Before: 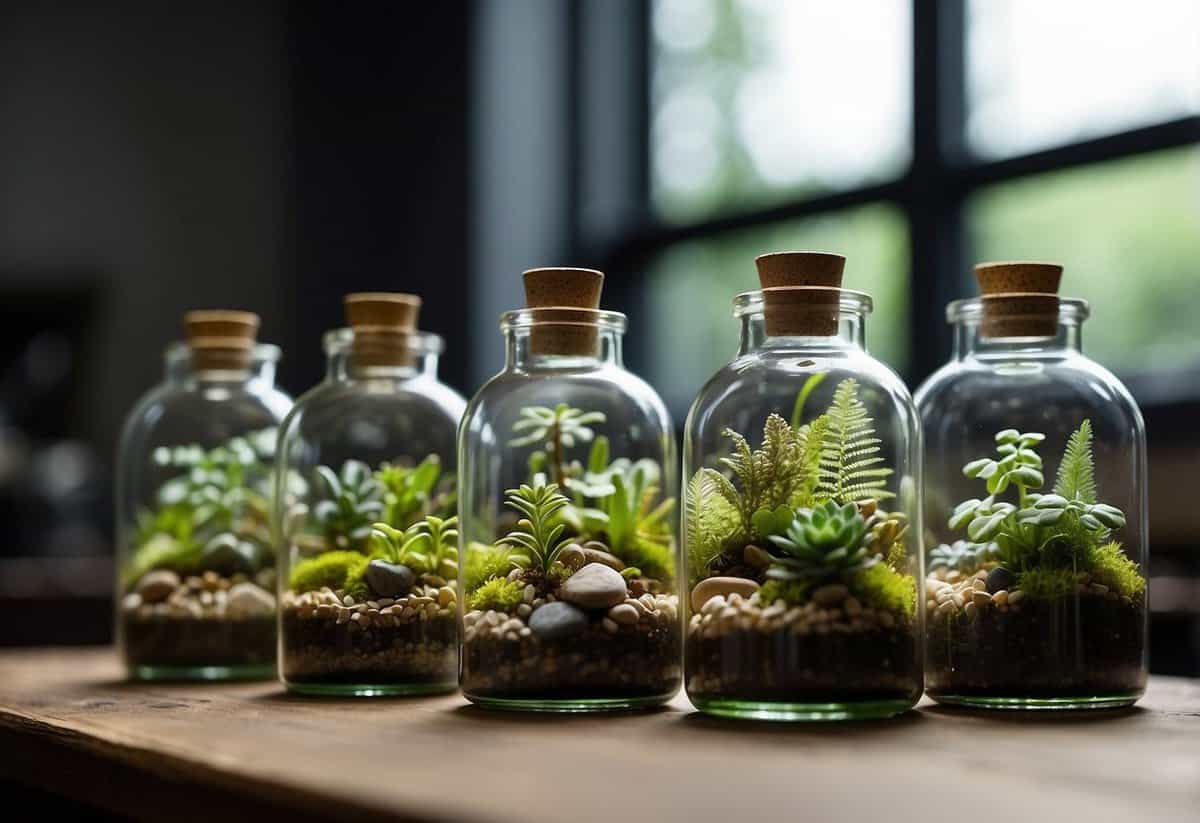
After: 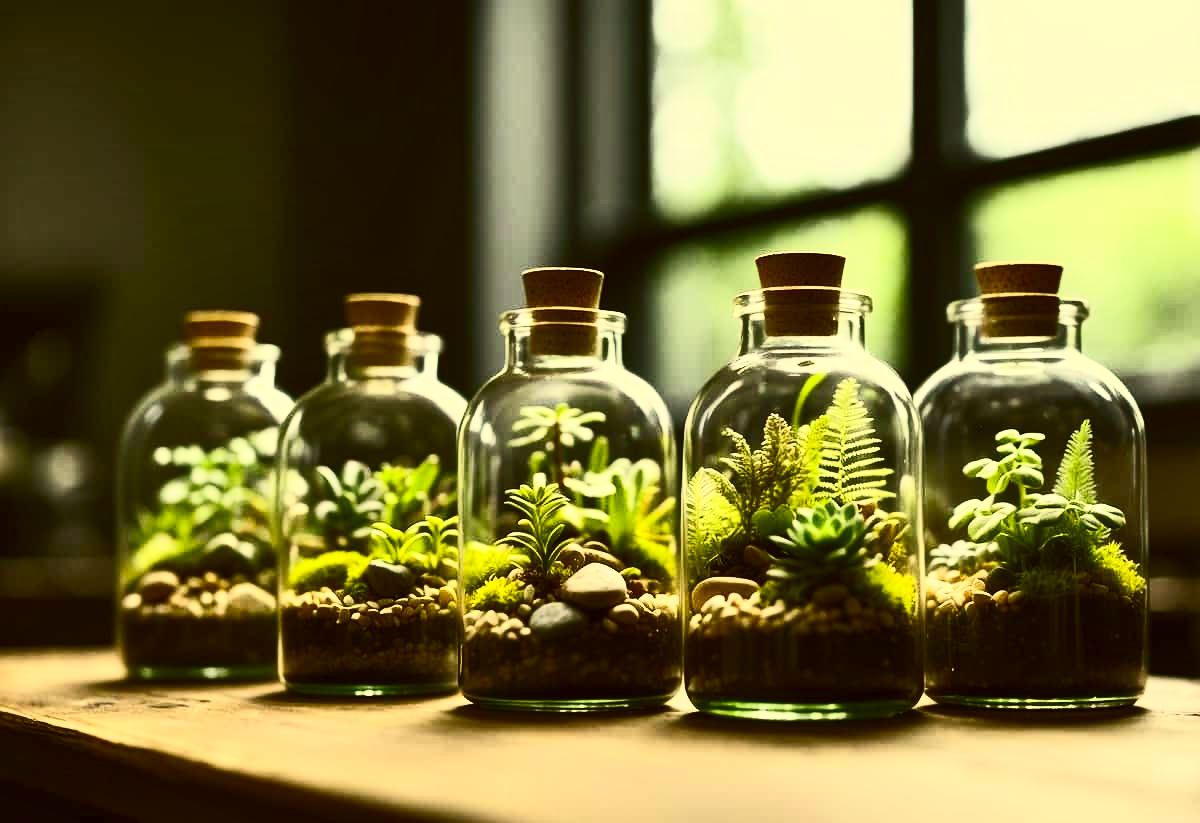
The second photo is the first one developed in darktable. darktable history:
shadows and highlights: low approximation 0.01, soften with gaussian
color correction: highlights a* 0.111, highlights b* 29.49, shadows a* -0.225, shadows b* 20.94
contrast brightness saturation: contrast 0.606, brightness 0.322, saturation 0.144
